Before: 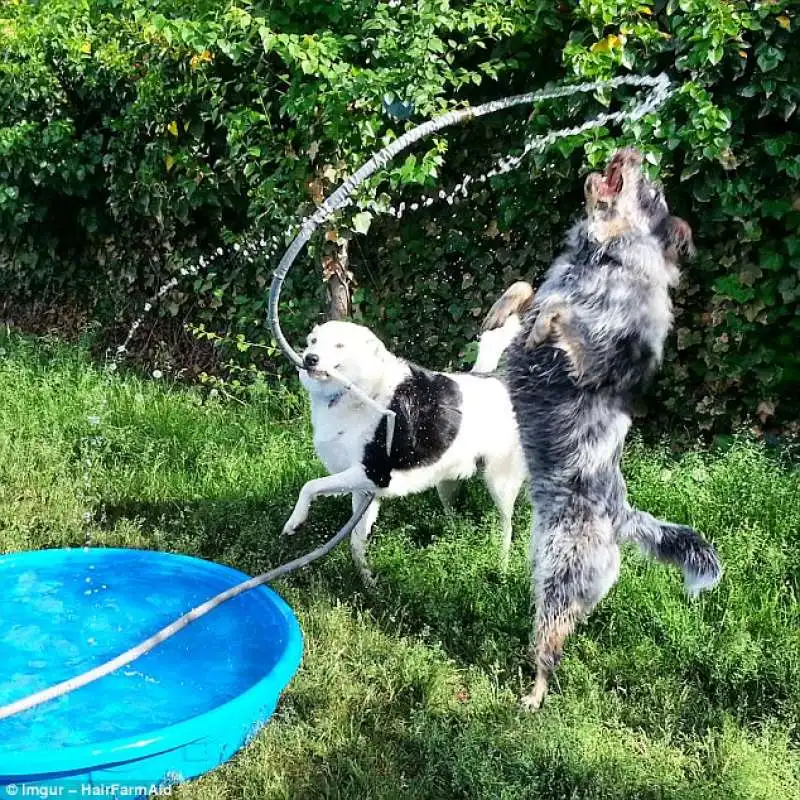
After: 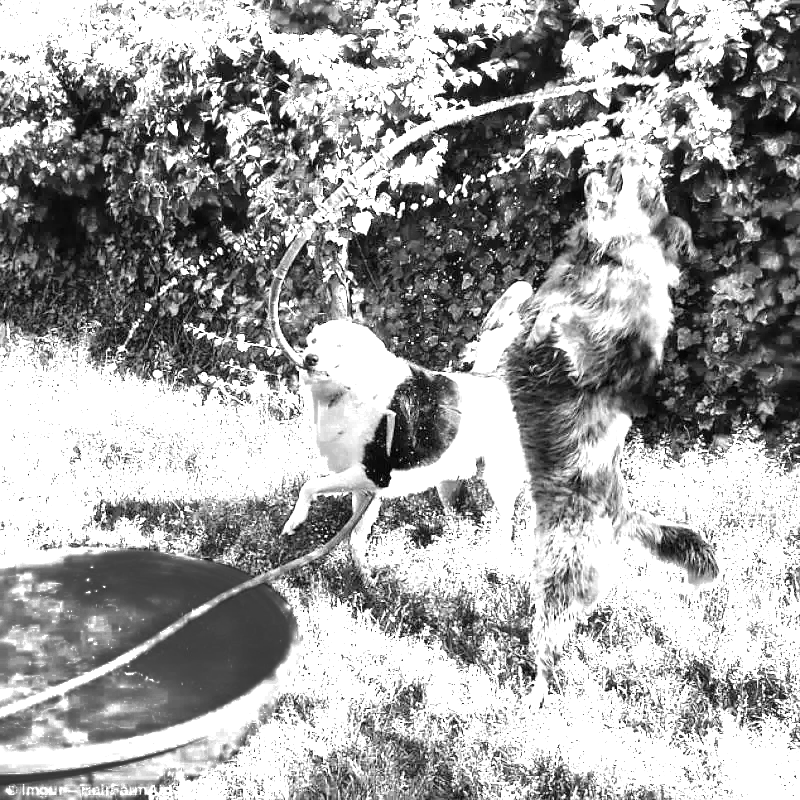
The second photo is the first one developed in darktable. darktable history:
exposure: black level correction 0, exposure 1 EV, compensate highlight preservation false
color zones: curves: ch0 [(0, 0.554) (0.146, 0.662) (0.293, 0.86) (0.503, 0.774) (0.637, 0.106) (0.74, 0.072) (0.866, 0.488) (0.998, 0.569)]; ch1 [(0, 0) (0.143, 0) (0.286, 0) (0.429, 0) (0.571, 0) (0.714, 0) (0.857, 0)]
